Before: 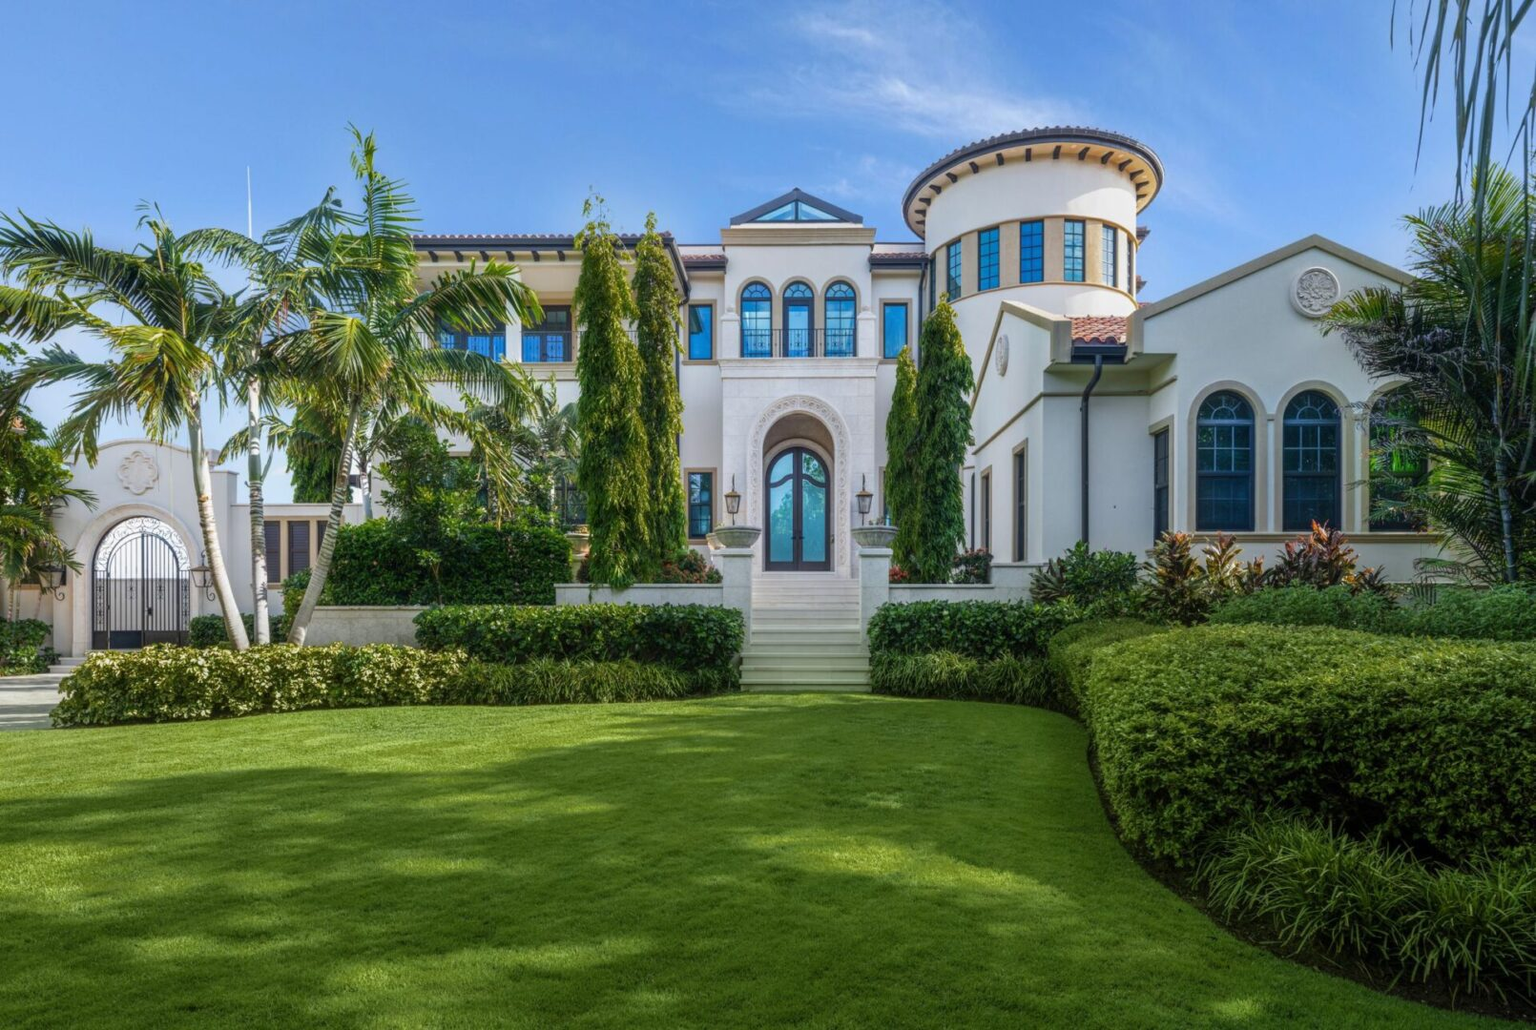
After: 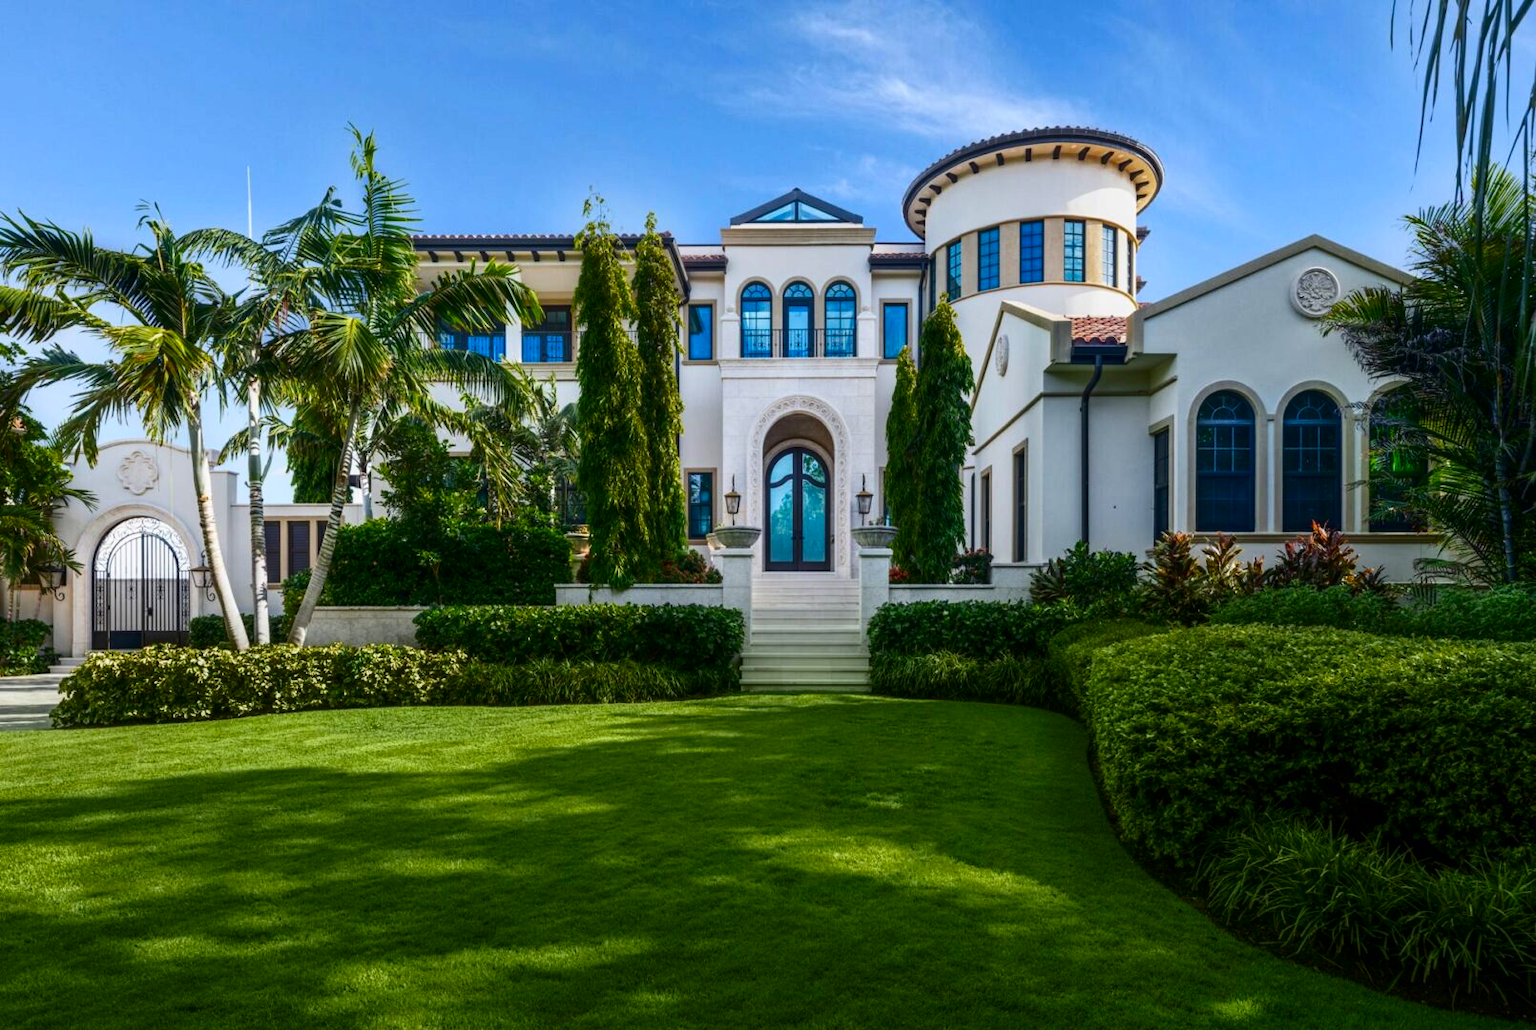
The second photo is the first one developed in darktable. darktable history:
contrast brightness saturation: contrast 0.207, brightness -0.108, saturation 0.209
